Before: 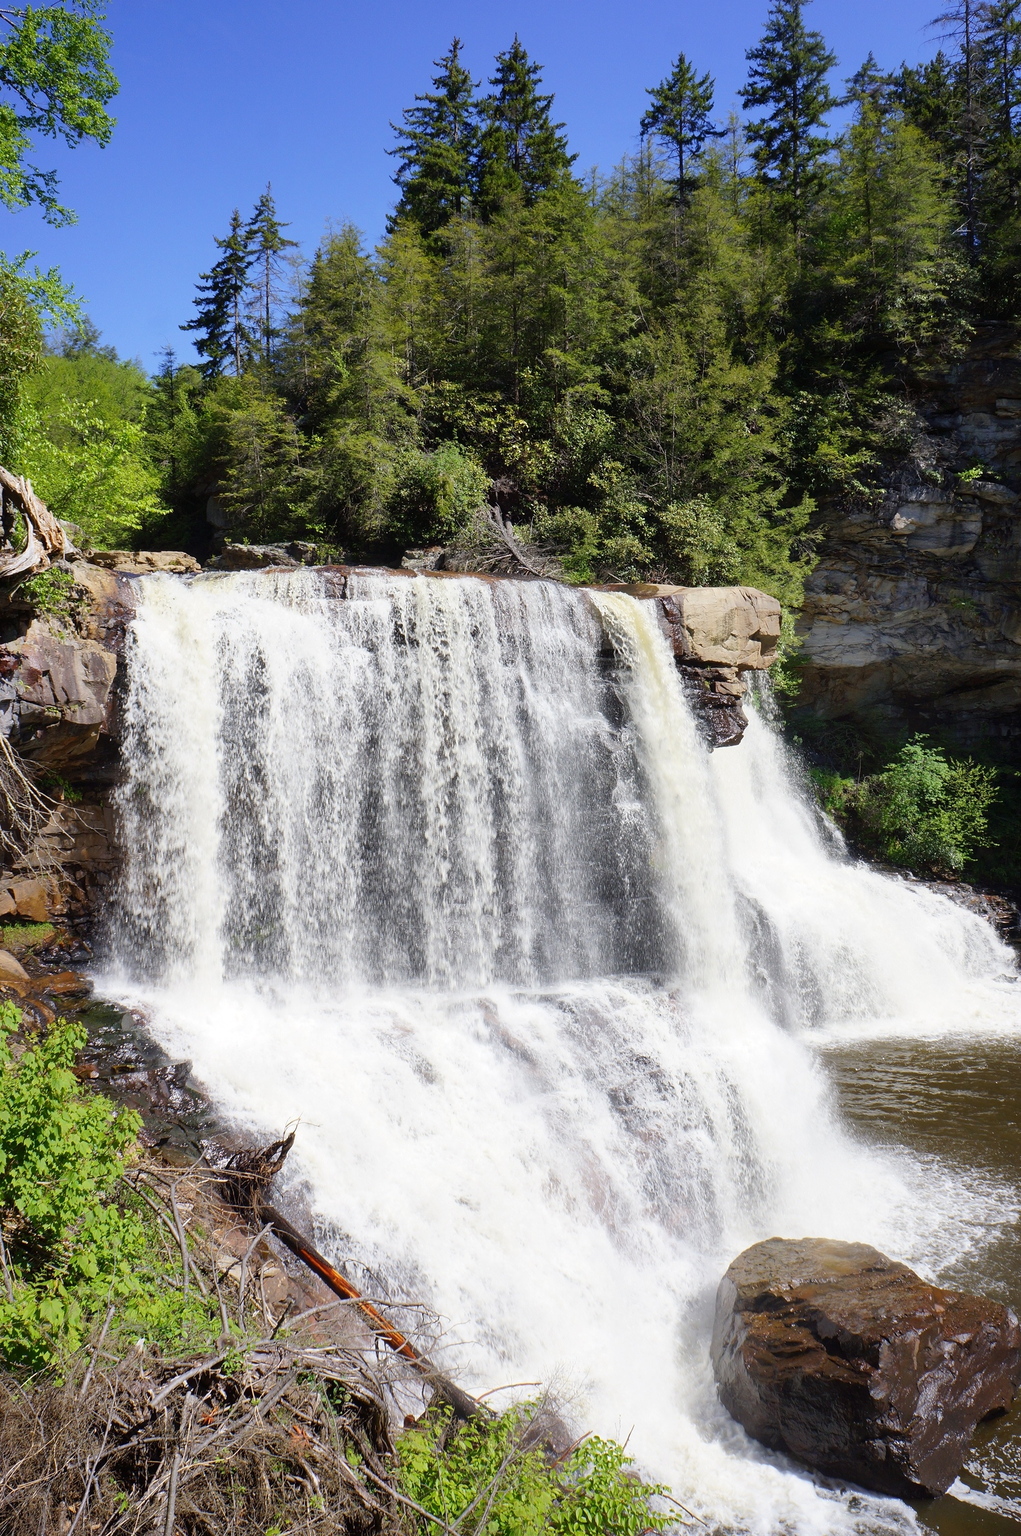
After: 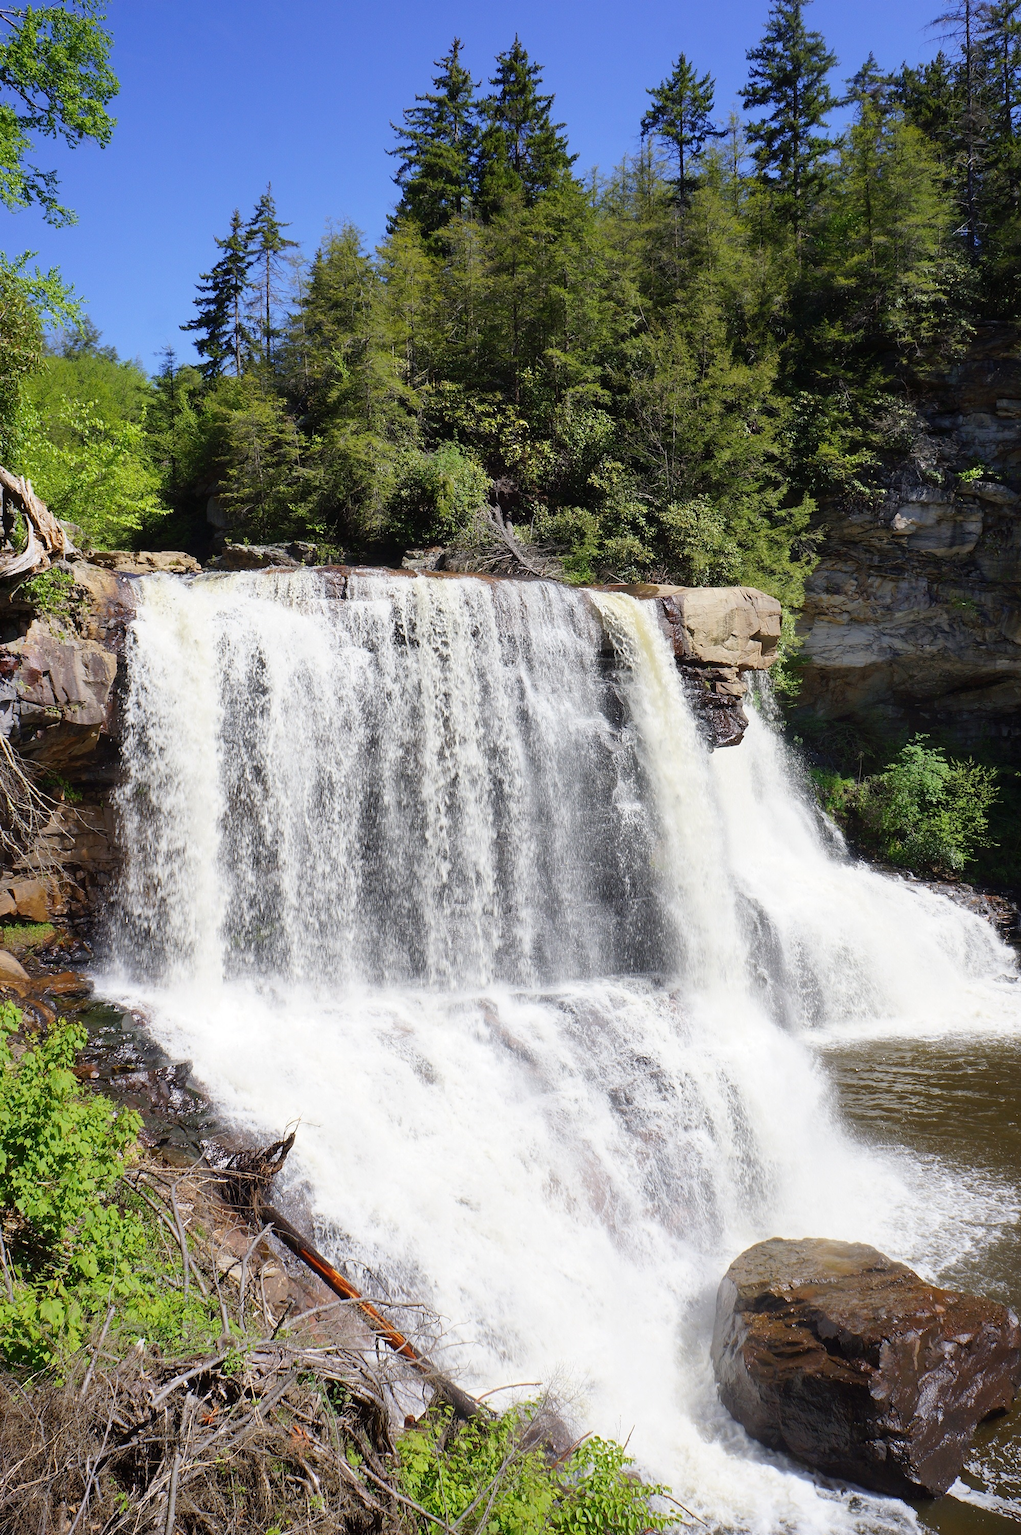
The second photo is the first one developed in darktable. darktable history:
color balance rgb: perceptual saturation grading › global saturation 0.101%
exposure: black level correction 0, compensate highlight preservation false
